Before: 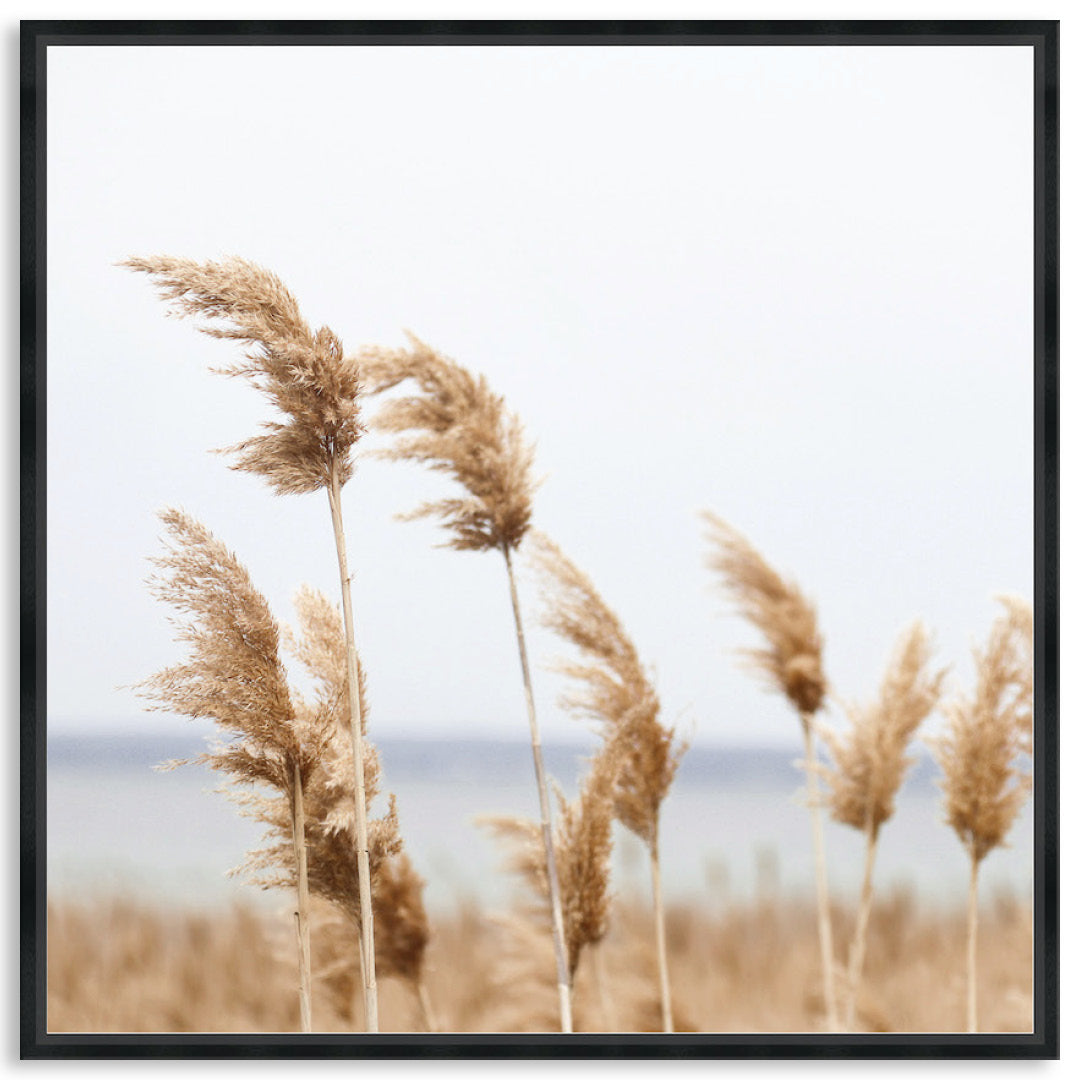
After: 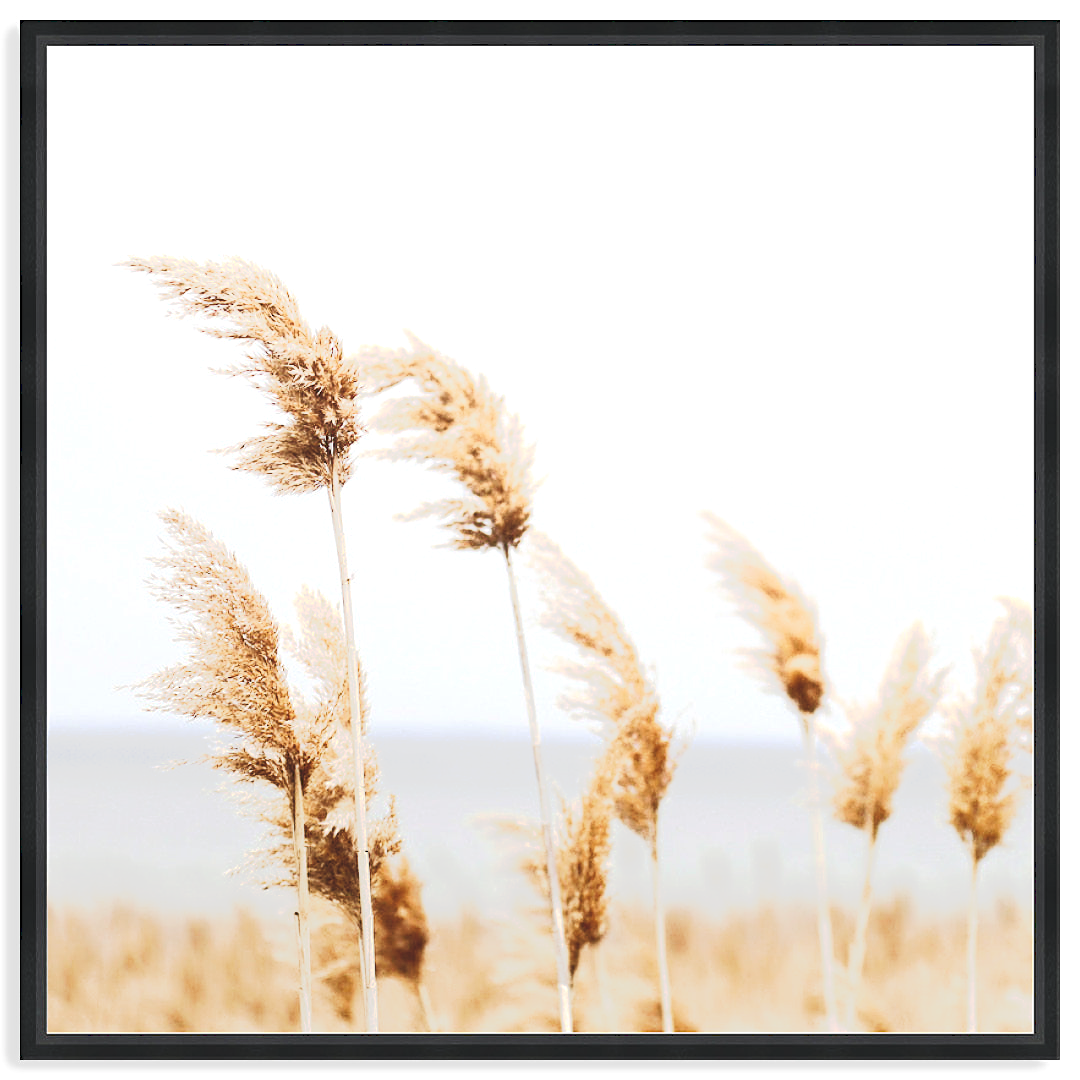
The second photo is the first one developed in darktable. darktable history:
exposure: exposure 0.207 EV, compensate highlight preservation false
shadows and highlights: shadows 0, highlights 40
tone curve: curves: ch0 [(0, 0) (0.003, 0.108) (0.011, 0.113) (0.025, 0.113) (0.044, 0.121) (0.069, 0.132) (0.1, 0.145) (0.136, 0.158) (0.177, 0.182) (0.224, 0.215) (0.277, 0.27) (0.335, 0.341) (0.399, 0.424) (0.468, 0.528) (0.543, 0.622) (0.623, 0.721) (0.709, 0.79) (0.801, 0.846) (0.898, 0.871) (1, 1)], preserve colors none
sharpen: on, module defaults
